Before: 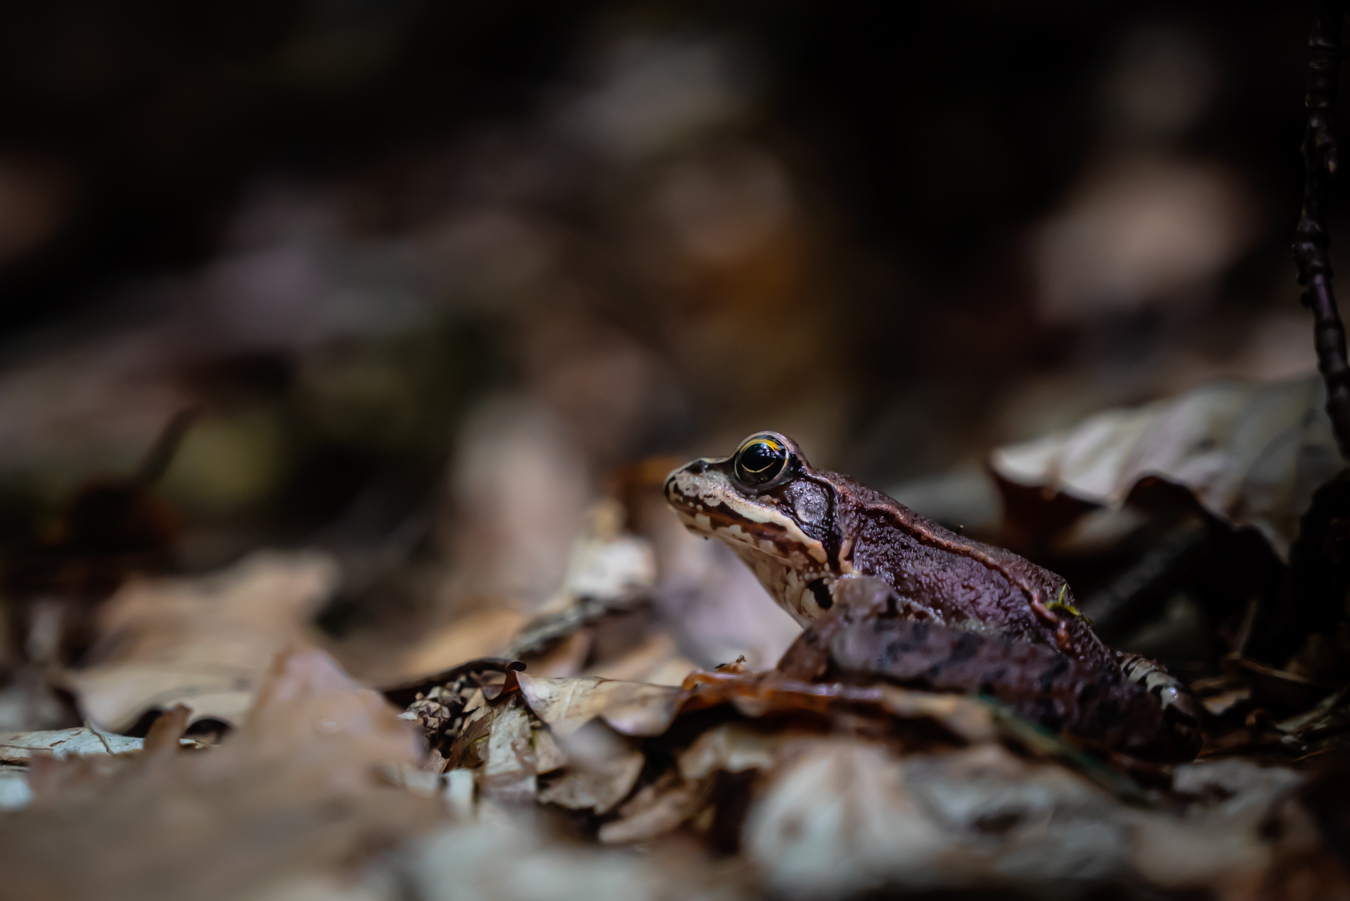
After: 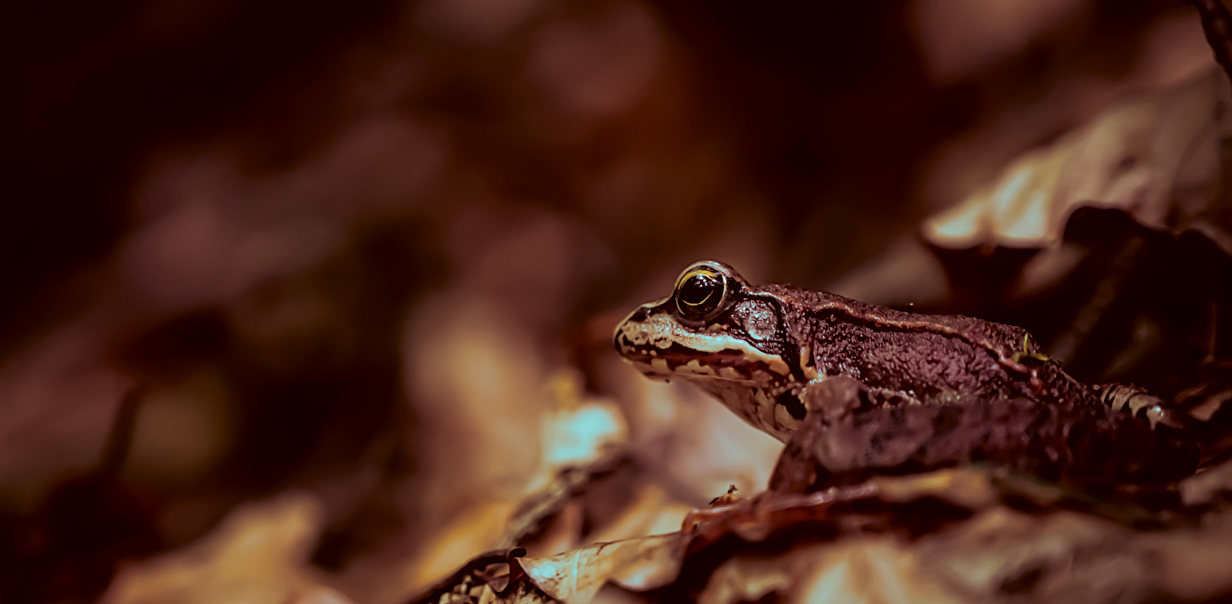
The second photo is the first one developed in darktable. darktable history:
rotate and perspective: rotation -14.8°, crop left 0.1, crop right 0.903, crop top 0.25, crop bottom 0.748
split-toning: shadows › hue 327.6°, highlights › hue 198°, highlights › saturation 0.55, balance -21.25, compress 0%
contrast brightness saturation: contrast 0.03, brightness -0.04
sharpen: on, module defaults
color correction: highlights a* 1.12, highlights b* 24.26, shadows a* 15.58, shadows b* 24.26
